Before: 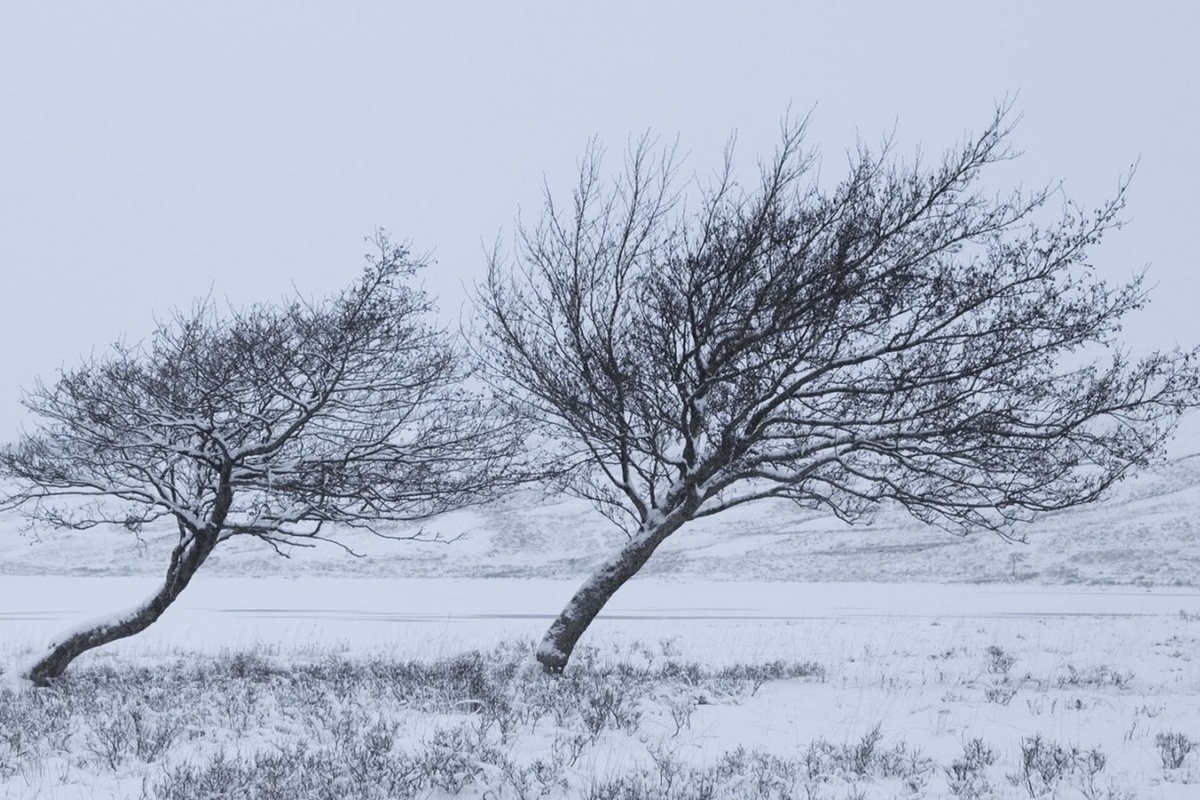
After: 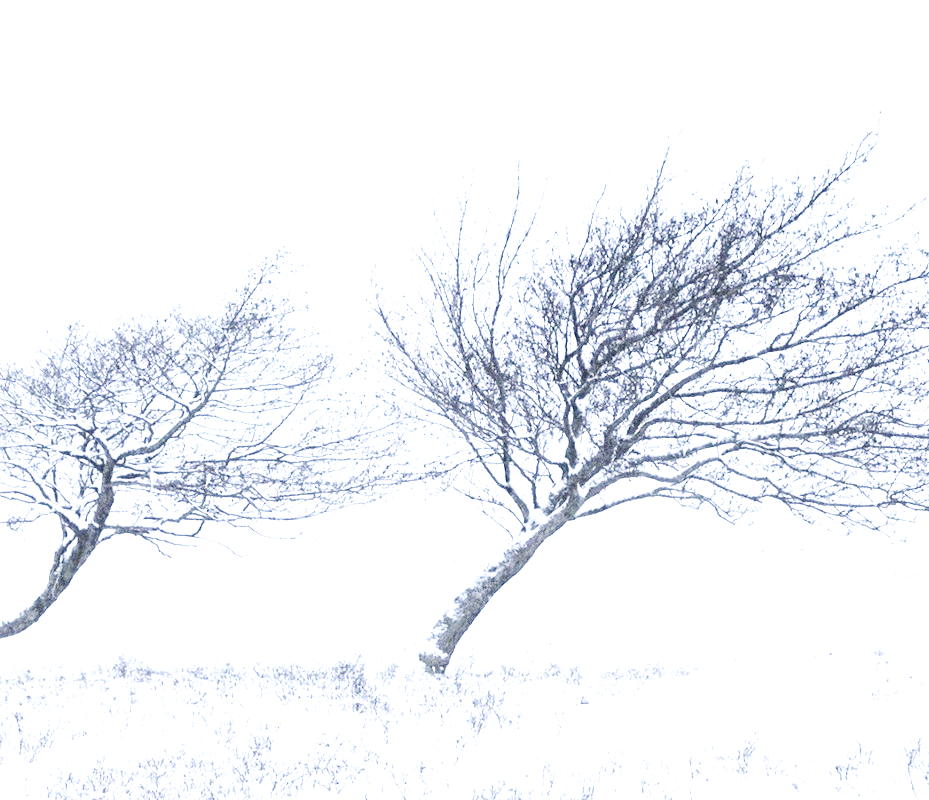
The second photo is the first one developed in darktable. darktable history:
exposure: black level correction 0, exposure 2 EV, compensate exposure bias true, compensate highlight preservation false
crop: left 9.854%, right 12.713%
base curve: curves: ch0 [(0, 0) (0.036, 0.025) (0.121, 0.166) (0.206, 0.329) (0.605, 0.79) (1, 1)], preserve colors none
